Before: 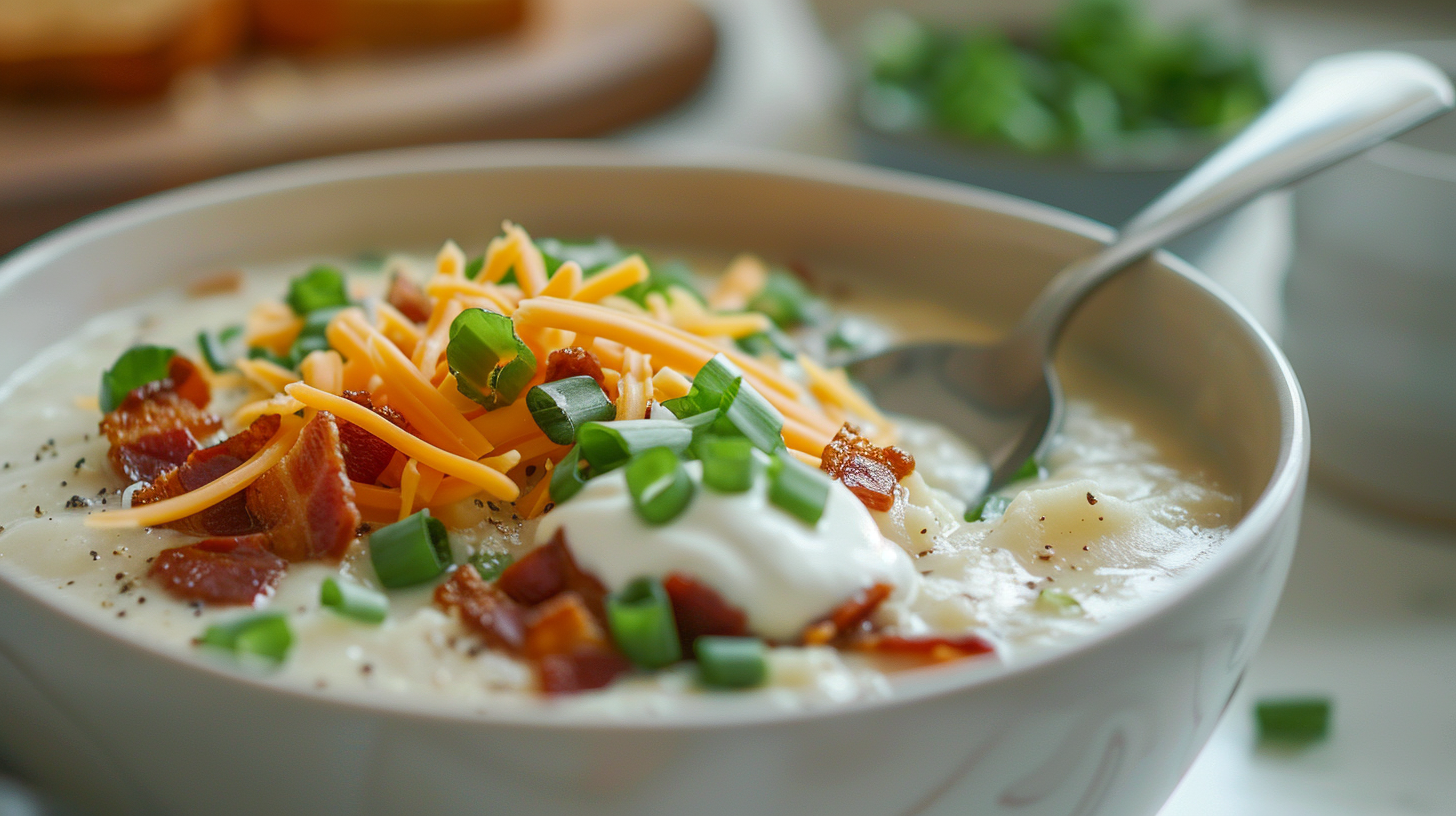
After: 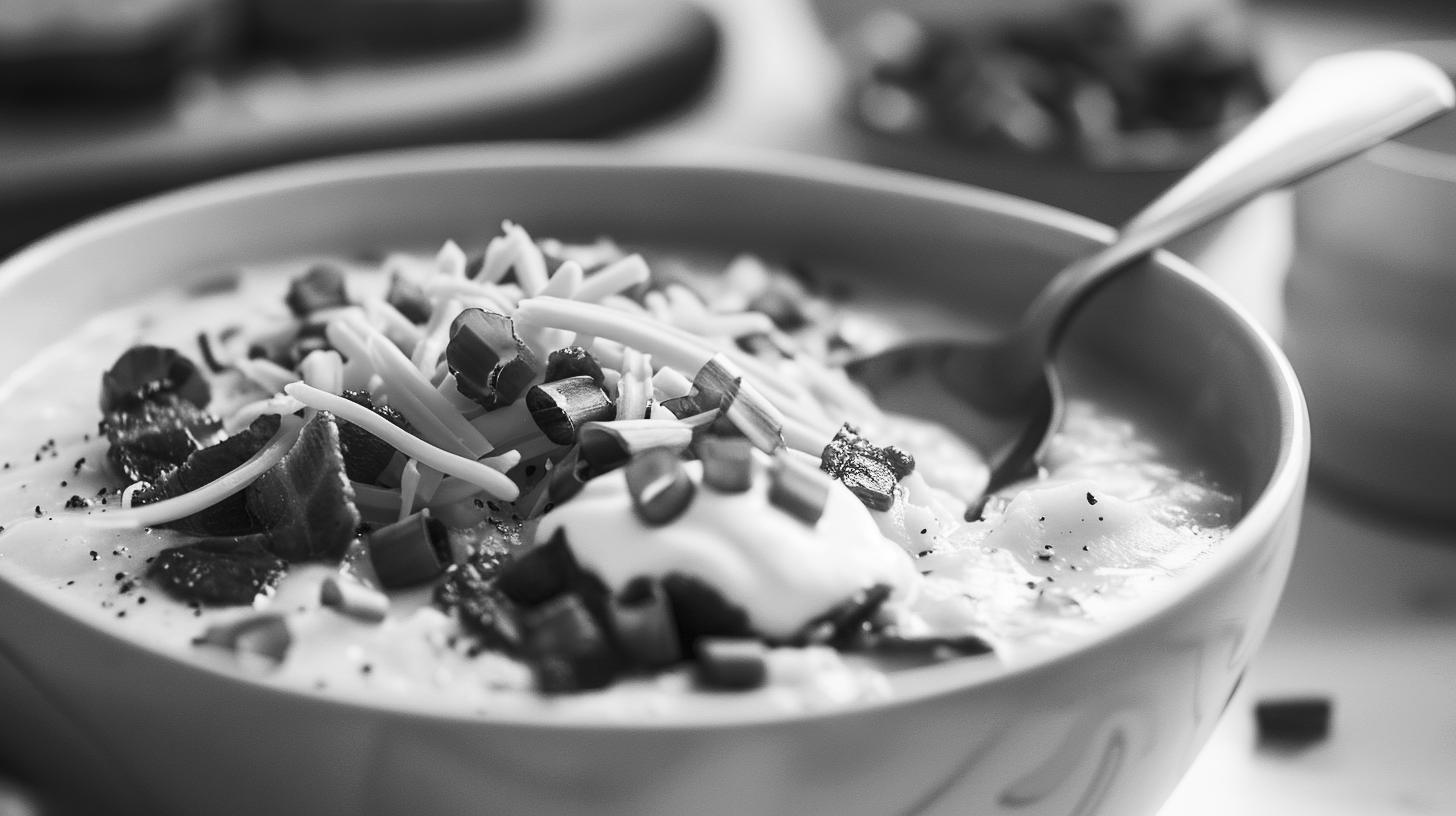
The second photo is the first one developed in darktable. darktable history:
contrast brightness saturation: contrast 0.4, brightness 0.05, saturation 0.25
color calibration: output gray [0.267, 0.423, 0.267, 0], illuminant same as pipeline (D50), adaptation none (bypass)
